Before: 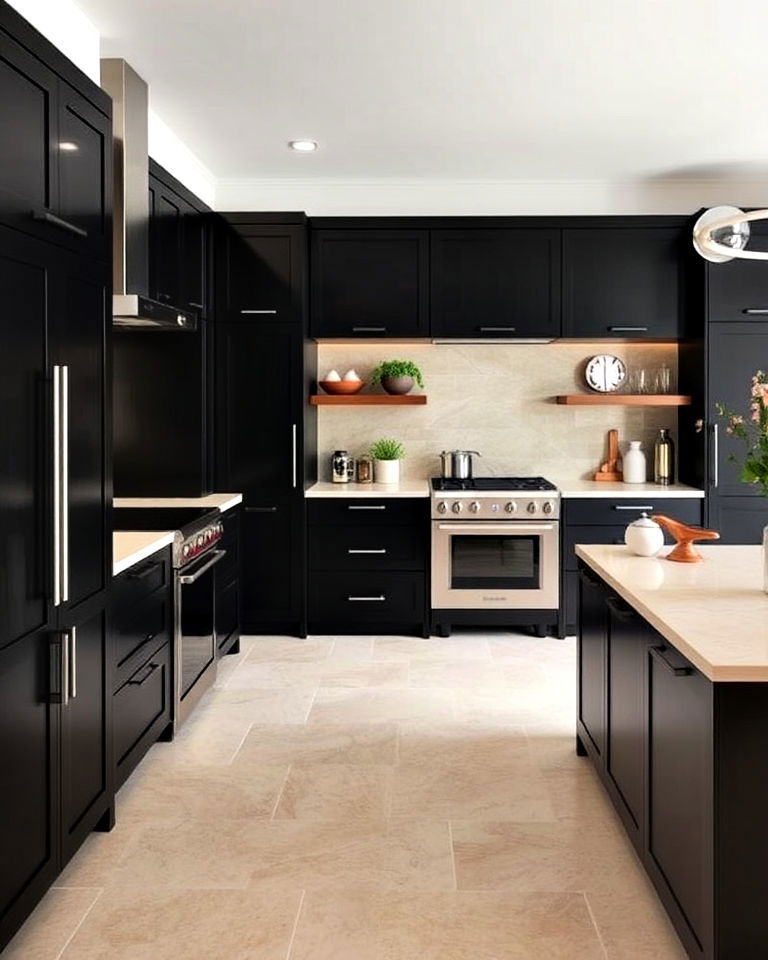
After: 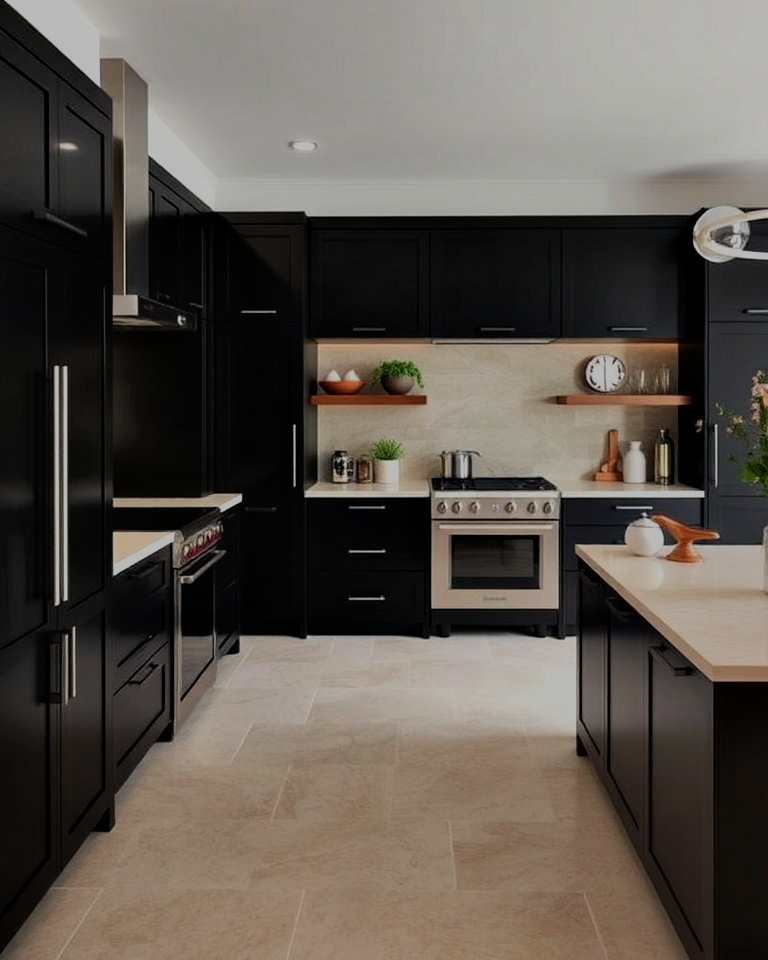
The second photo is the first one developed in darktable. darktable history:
exposure: exposure -1.007 EV, compensate highlight preservation false
